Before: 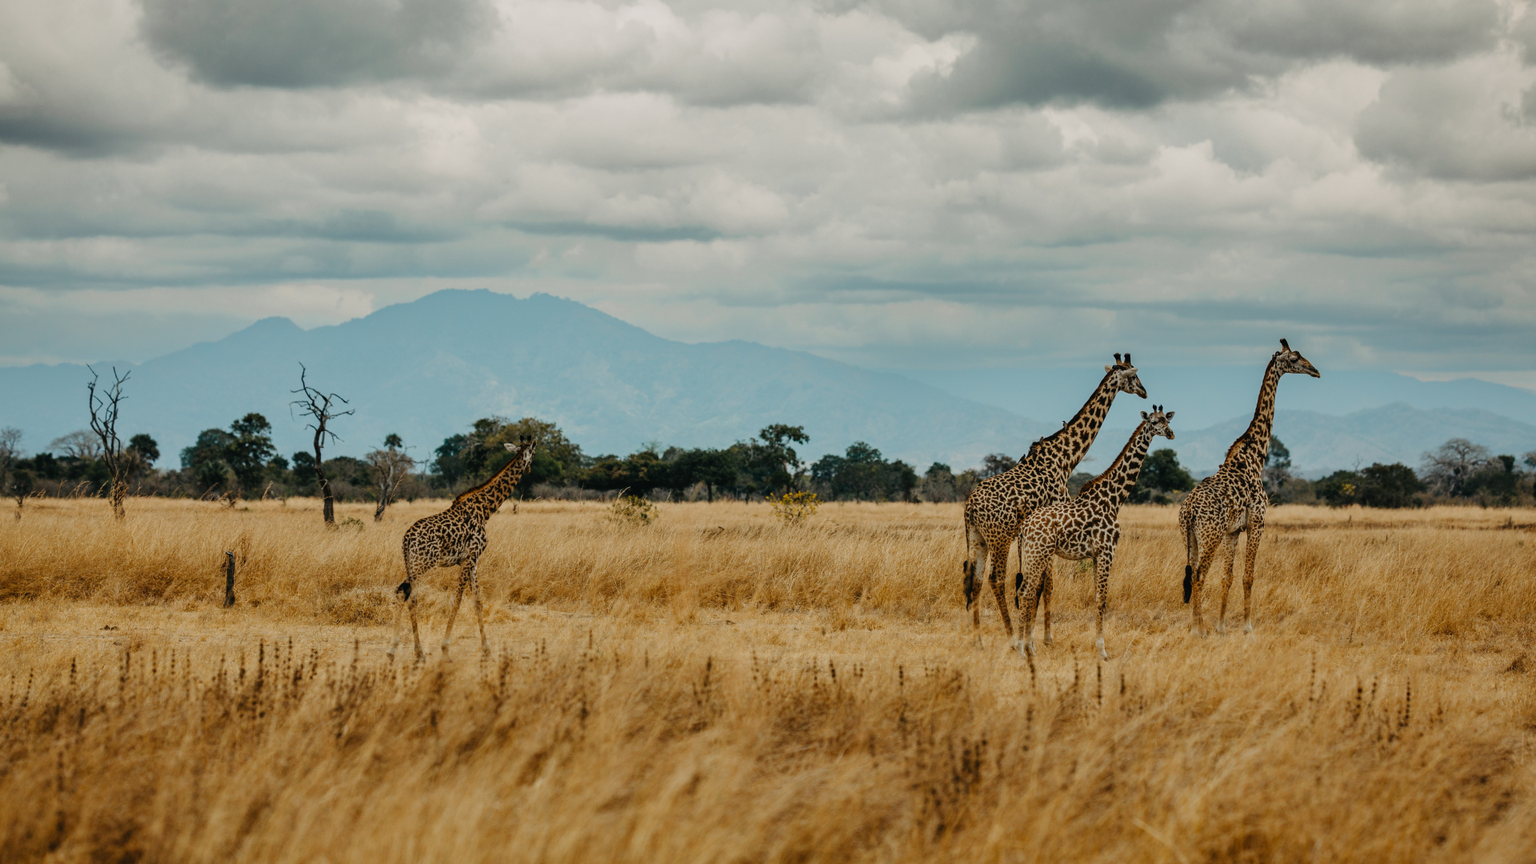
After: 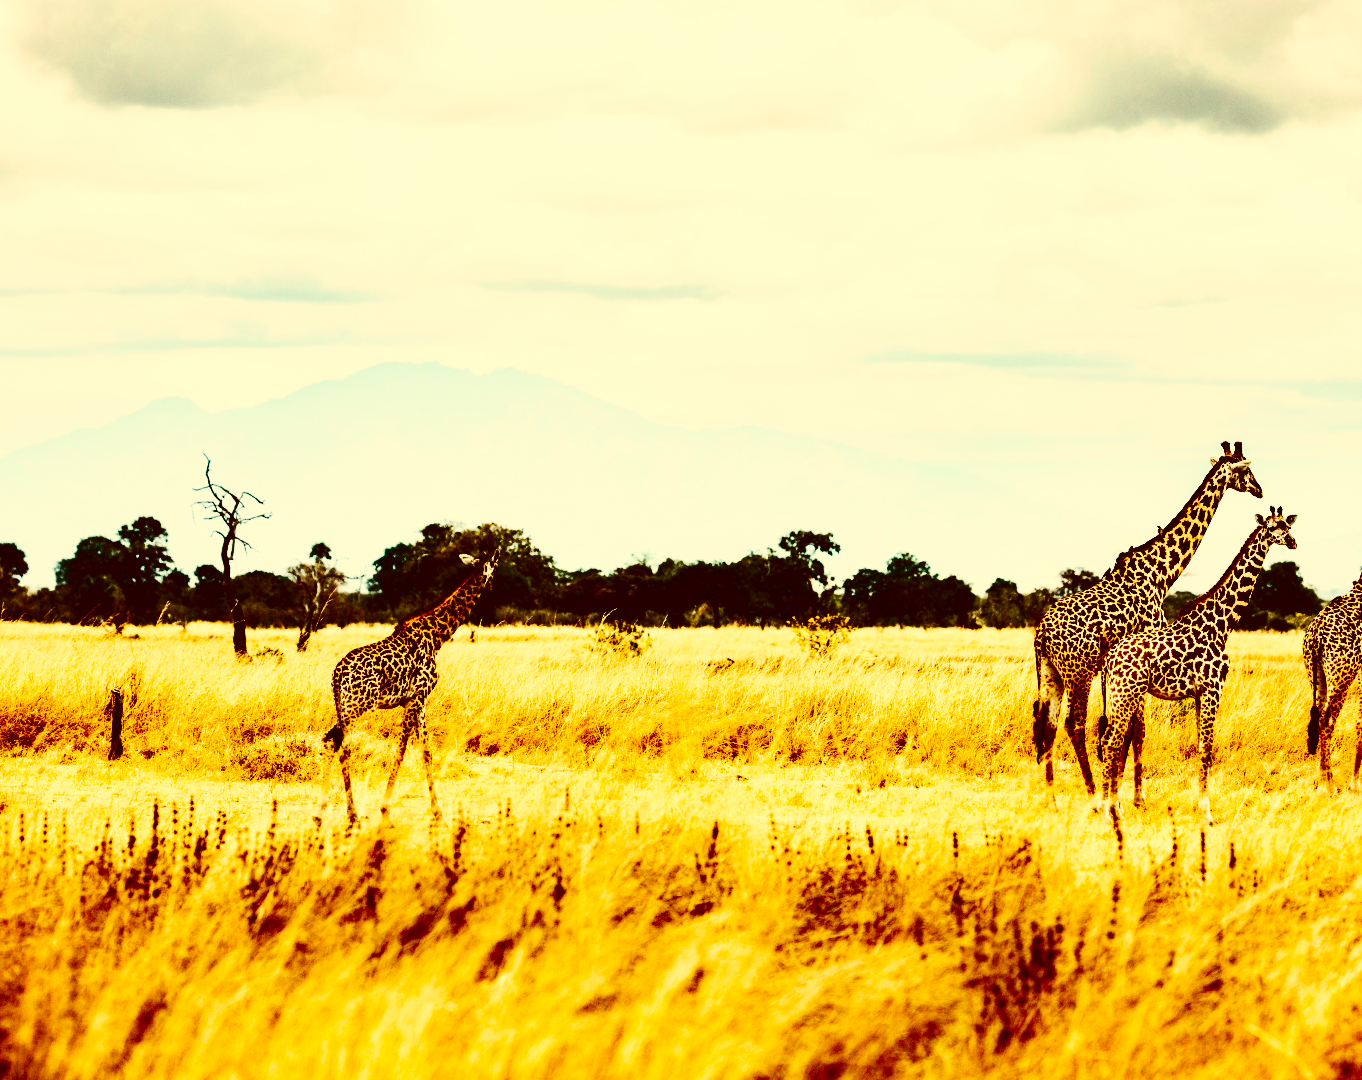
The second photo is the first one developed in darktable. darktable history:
base curve: curves: ch0 [(0, 0) (0.007, 0.004) (0.027, 0.03) (0.046, 0.07) (0.207, 0.54) (0.442, 0.872) (0.673, 0.972) (1, 1)], preserve colors none
crop and rotate: left 8.955%, right 20.076%
tone curve: curves: ch0 [(0, 0) (0.003, 0.014) (0.011, 0.019) (0.025, 0.029) (0.044, 0.047) (0.069, 0.071) (0.1, 0.101) (0.136, 0.131) (0.177, 0.166) (0.224, 0.212) (0.277, 0.263) (0.335, 0.32) (0.399, 0.387) (0.468, 0.459) (0.543, 0.541) (0.623, 0.626) (0.709, 0.717) (0.801, 0.813) (0.898, 0.909) (1, 1)], color space Lab, independent channels, preserve colors none
shadows and highlights: radius 132, soften with gaussian
contrast brightness saturation: contrast 0.219, brightness -0.189, saturation 0.231
color correction: highlights a* 1.03, highlights b* 24.07, shadows a* 16.01, shadows b* 24.23
tone equalizer: -8 EV 0.001 EV, -7 EV -0.003 EV, -6 EV 0.002 EV, -5 EV -0.043 EV, -4 EV -0.129 EV, -3 EV -0.16 EV, -2 EV 0.261 EV, -1 EV 0.714 EV, +0 EV 0.518 EV
